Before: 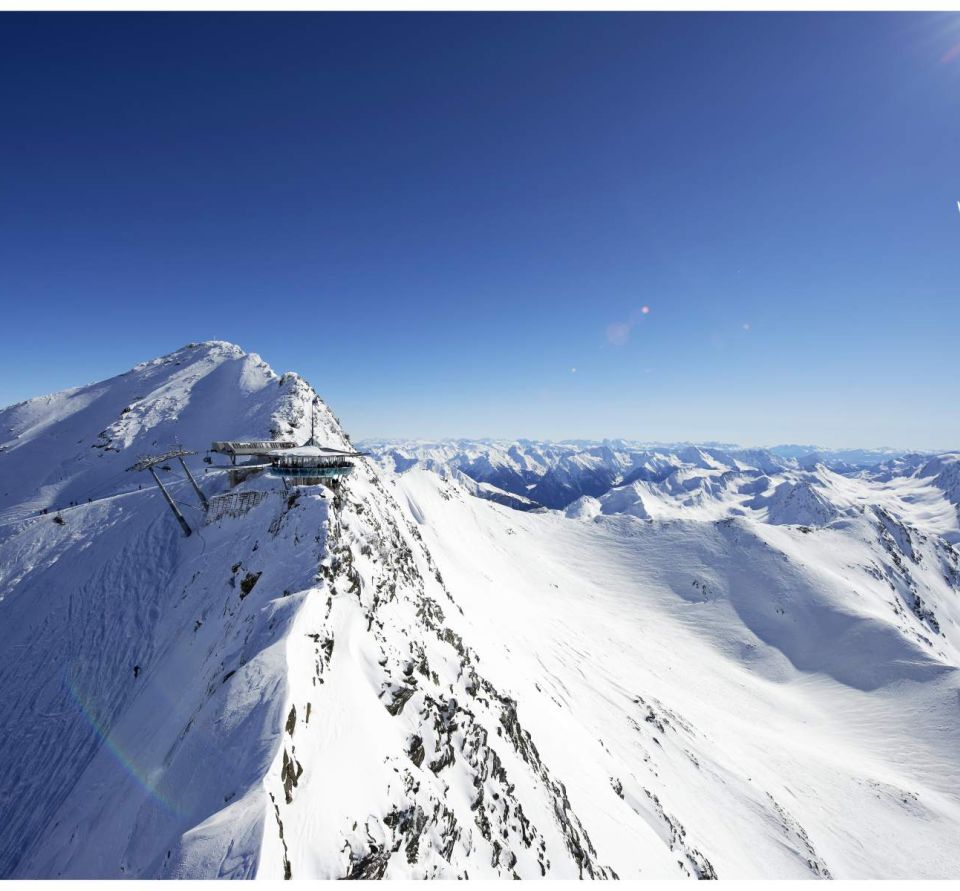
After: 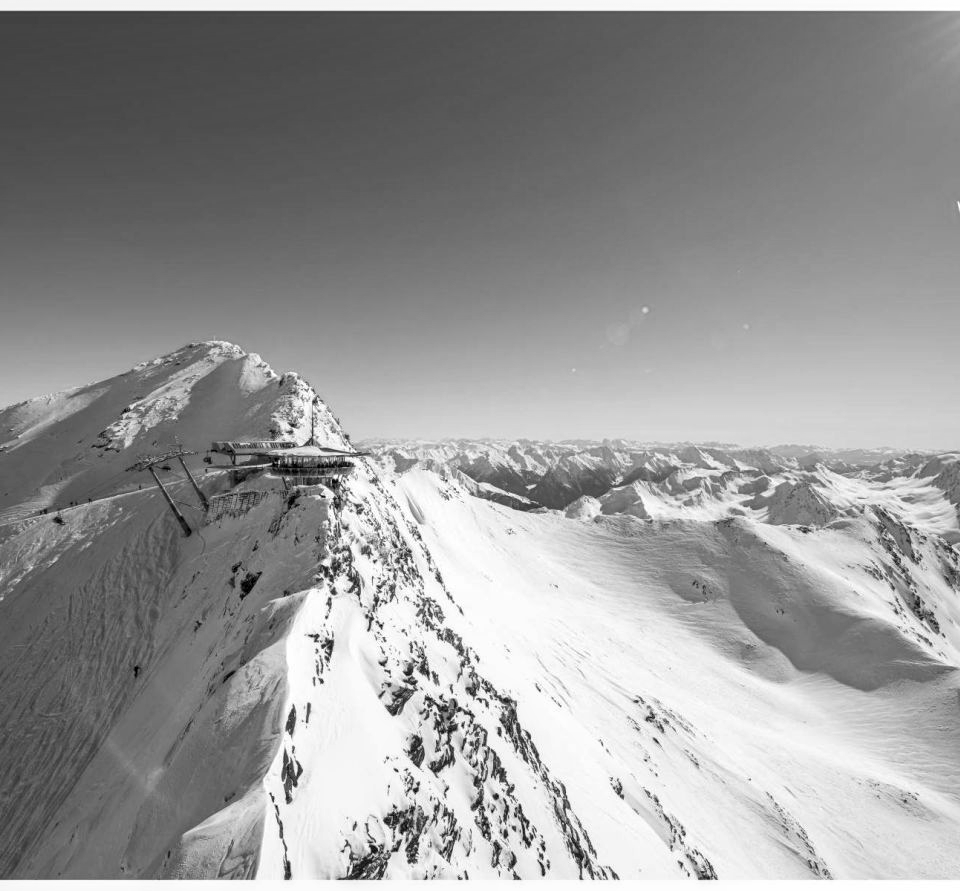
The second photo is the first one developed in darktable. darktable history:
color calibration: output gray [0.267, 0.423, 0.261, 0], illuminant same as pipeline (D50), adaptation none (bypass)
sharpen: radius 2.883, amount 0.868, threshold 47.523
local contrast: on, module defaults
